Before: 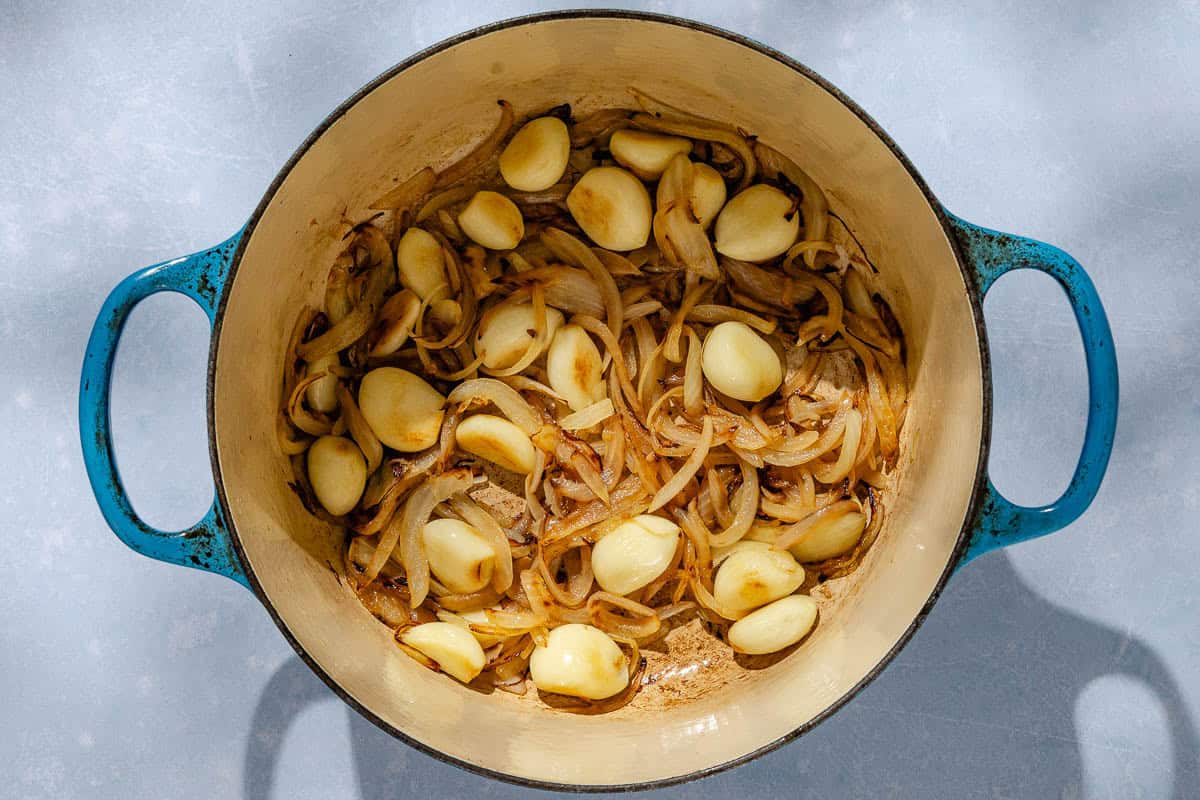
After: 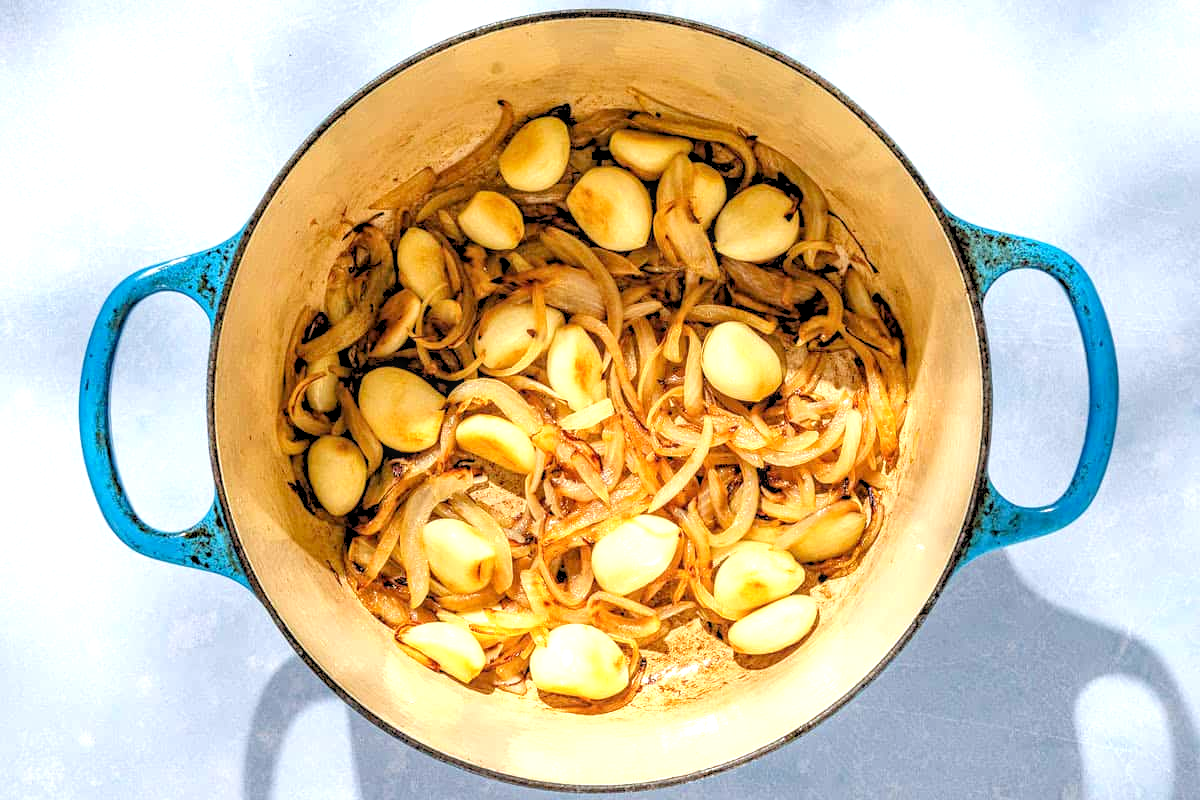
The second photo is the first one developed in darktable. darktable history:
local contrast: on, module defaults
rgb levels: preserve colors sum RGB, levels [[0.038, 0.433, 0.934], [0, 0.5, 1], [0, 0.5, 1]]
exposure: black level correction 0, exposure 1.2 EV, compensate highlight preservation false
